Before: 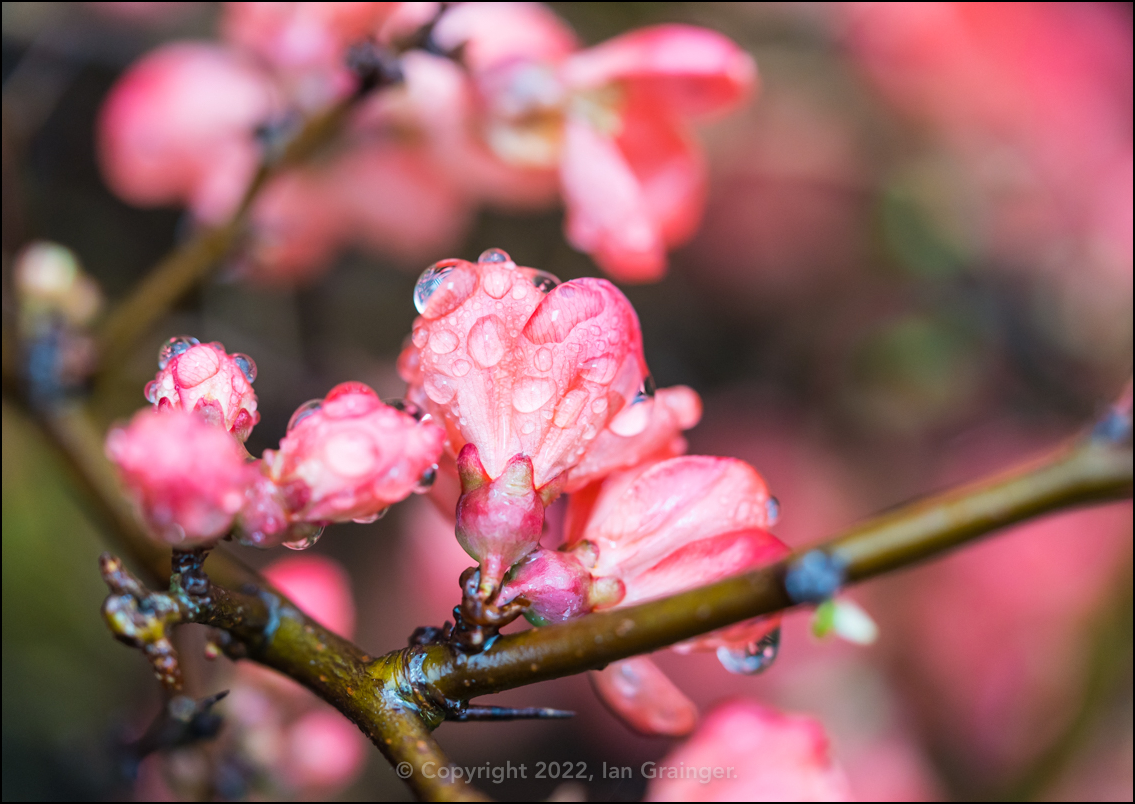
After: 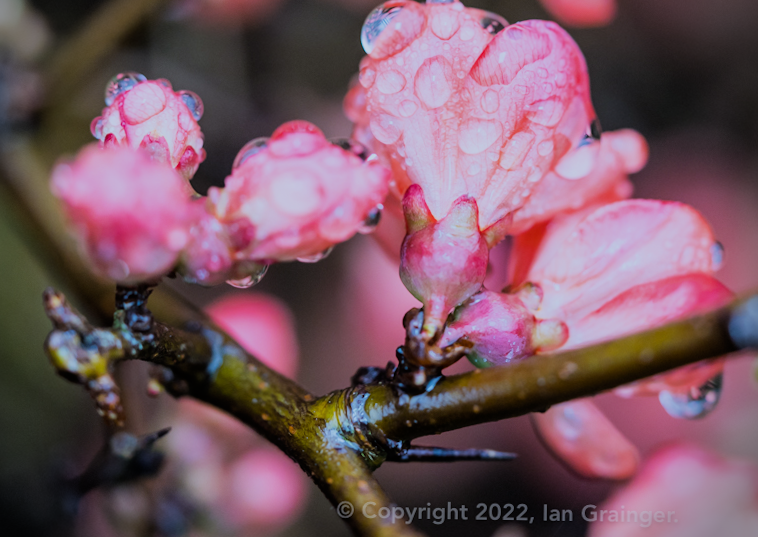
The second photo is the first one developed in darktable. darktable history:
filmic rgb: black relative exposure -7.65 EV, white relative exposure 4.56 EV, hardness 3.61
white balance: red 0.931, blue 1.11
vignetting: fall-off start 88.03%, fall-off radius 24.9%
crop and rotate: angle -0.82°, left 3.85%, top 31.828%, right 27.992%
tone equalizer: on, module defaults
